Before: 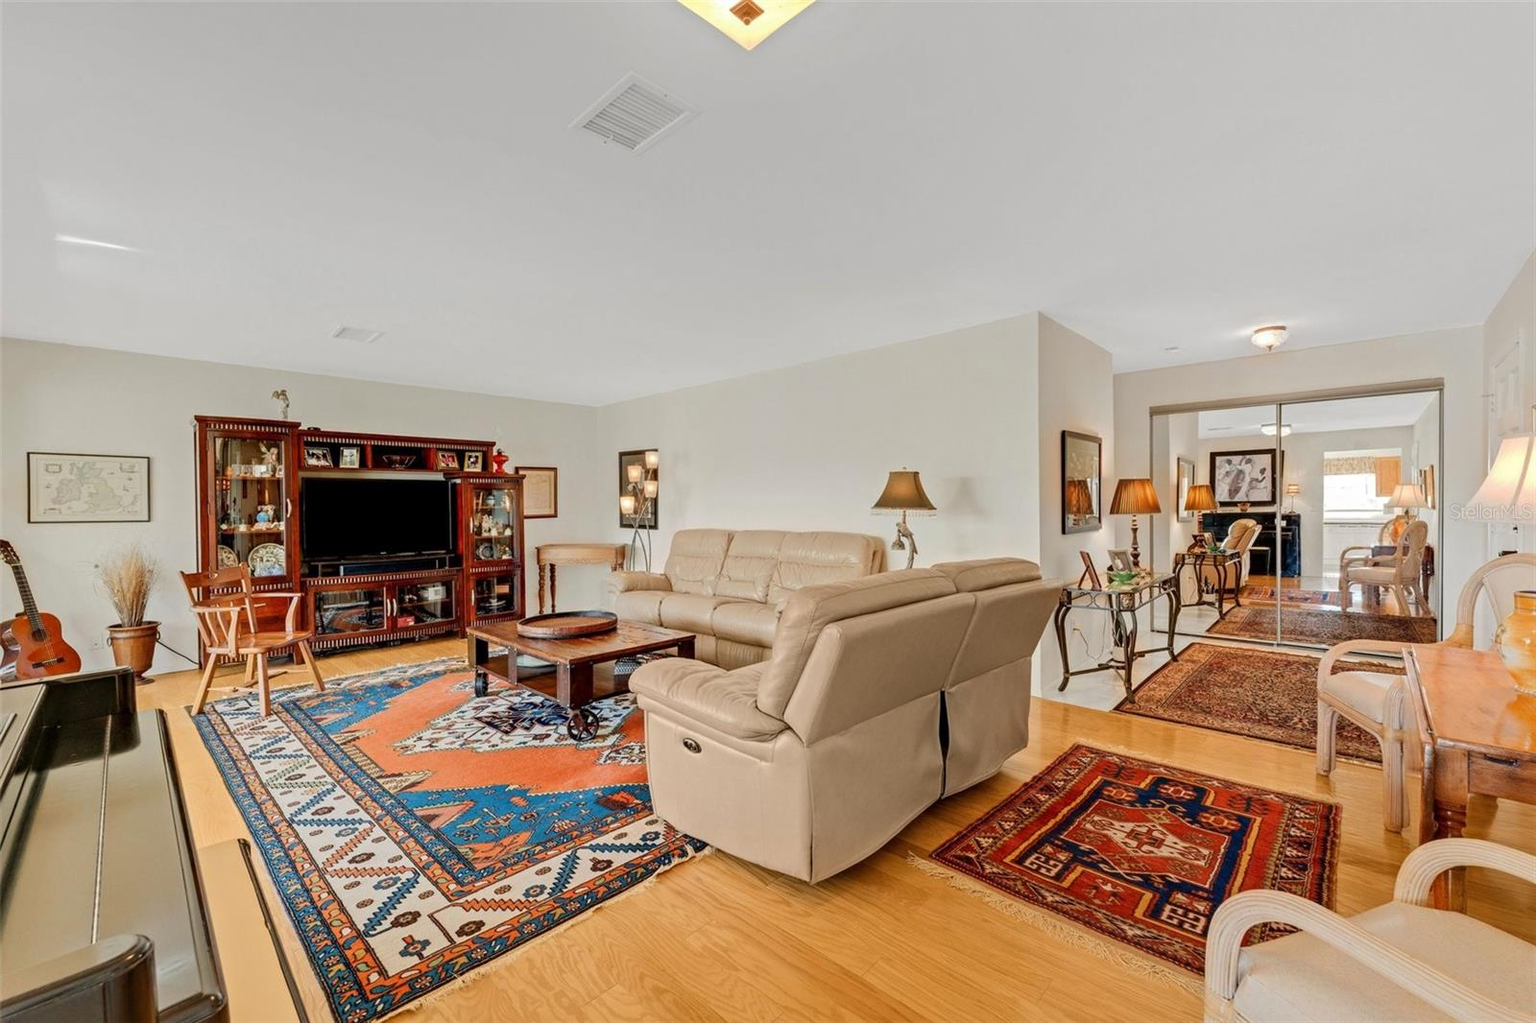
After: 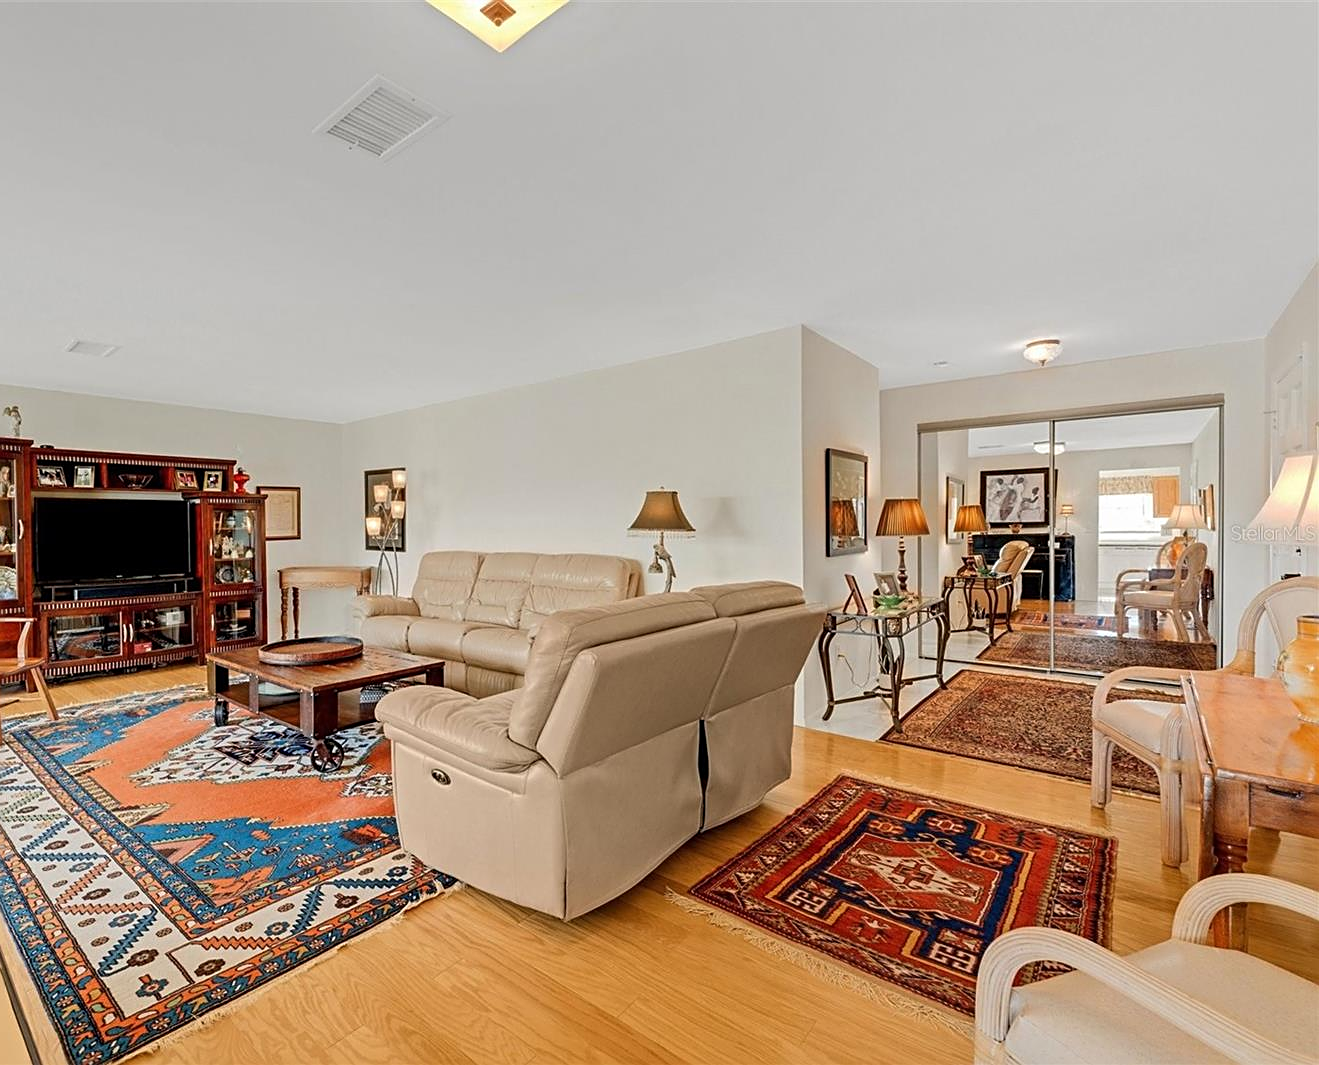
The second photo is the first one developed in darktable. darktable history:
crop: left 17.525%, bottom 0.05%
sharpen: on, module defaults
